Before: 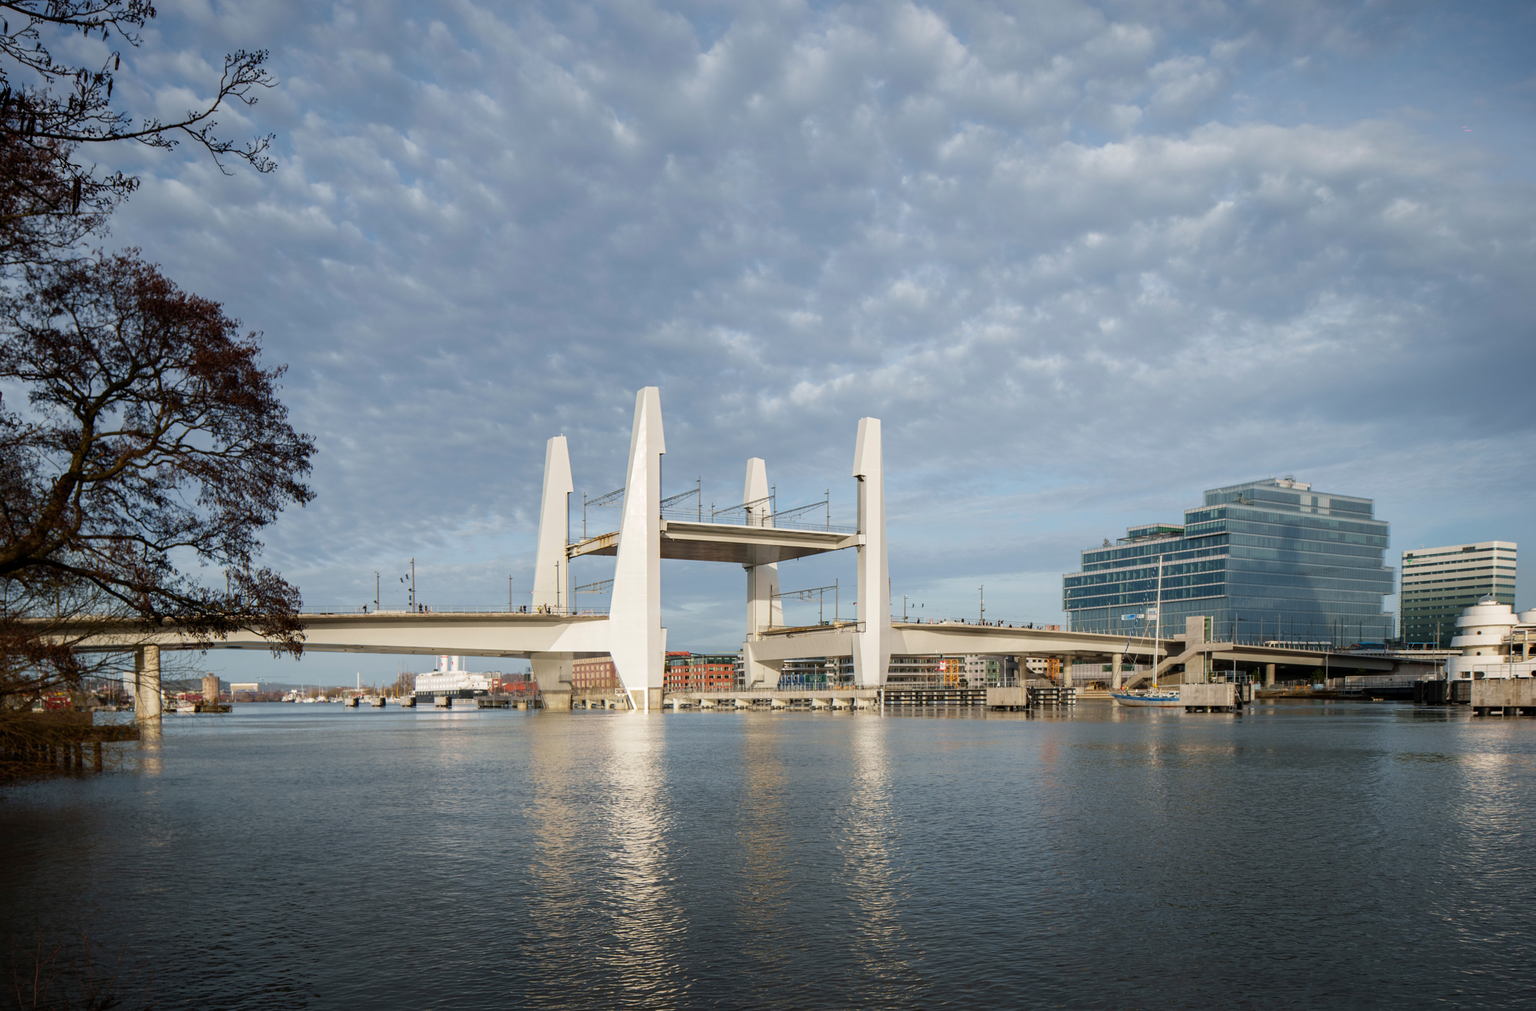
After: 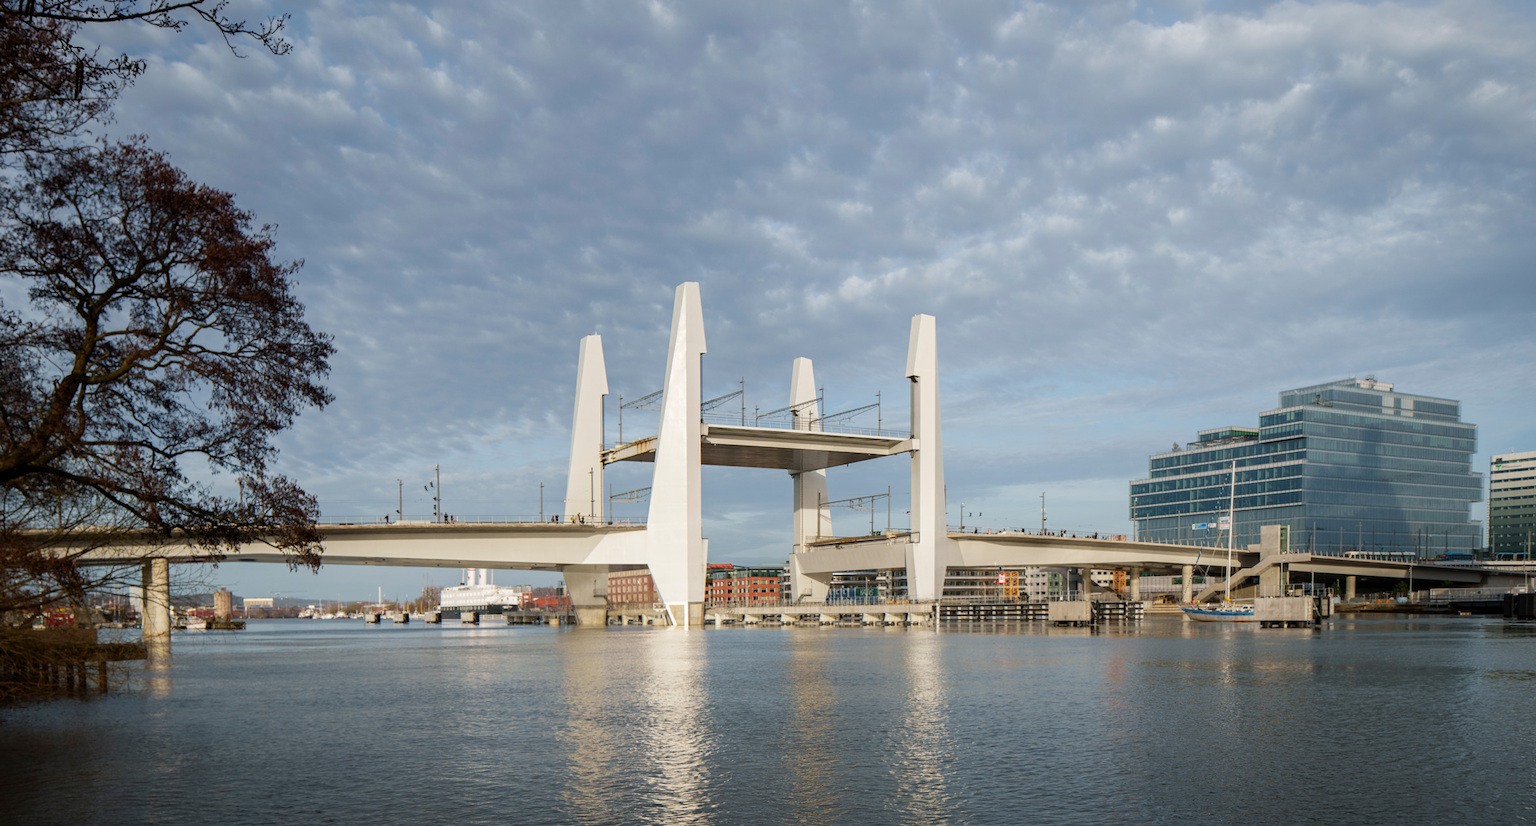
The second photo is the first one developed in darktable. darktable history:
crop and rotate: angle 0.096°, top 12.022%, right 5.798%, bottom 11%
